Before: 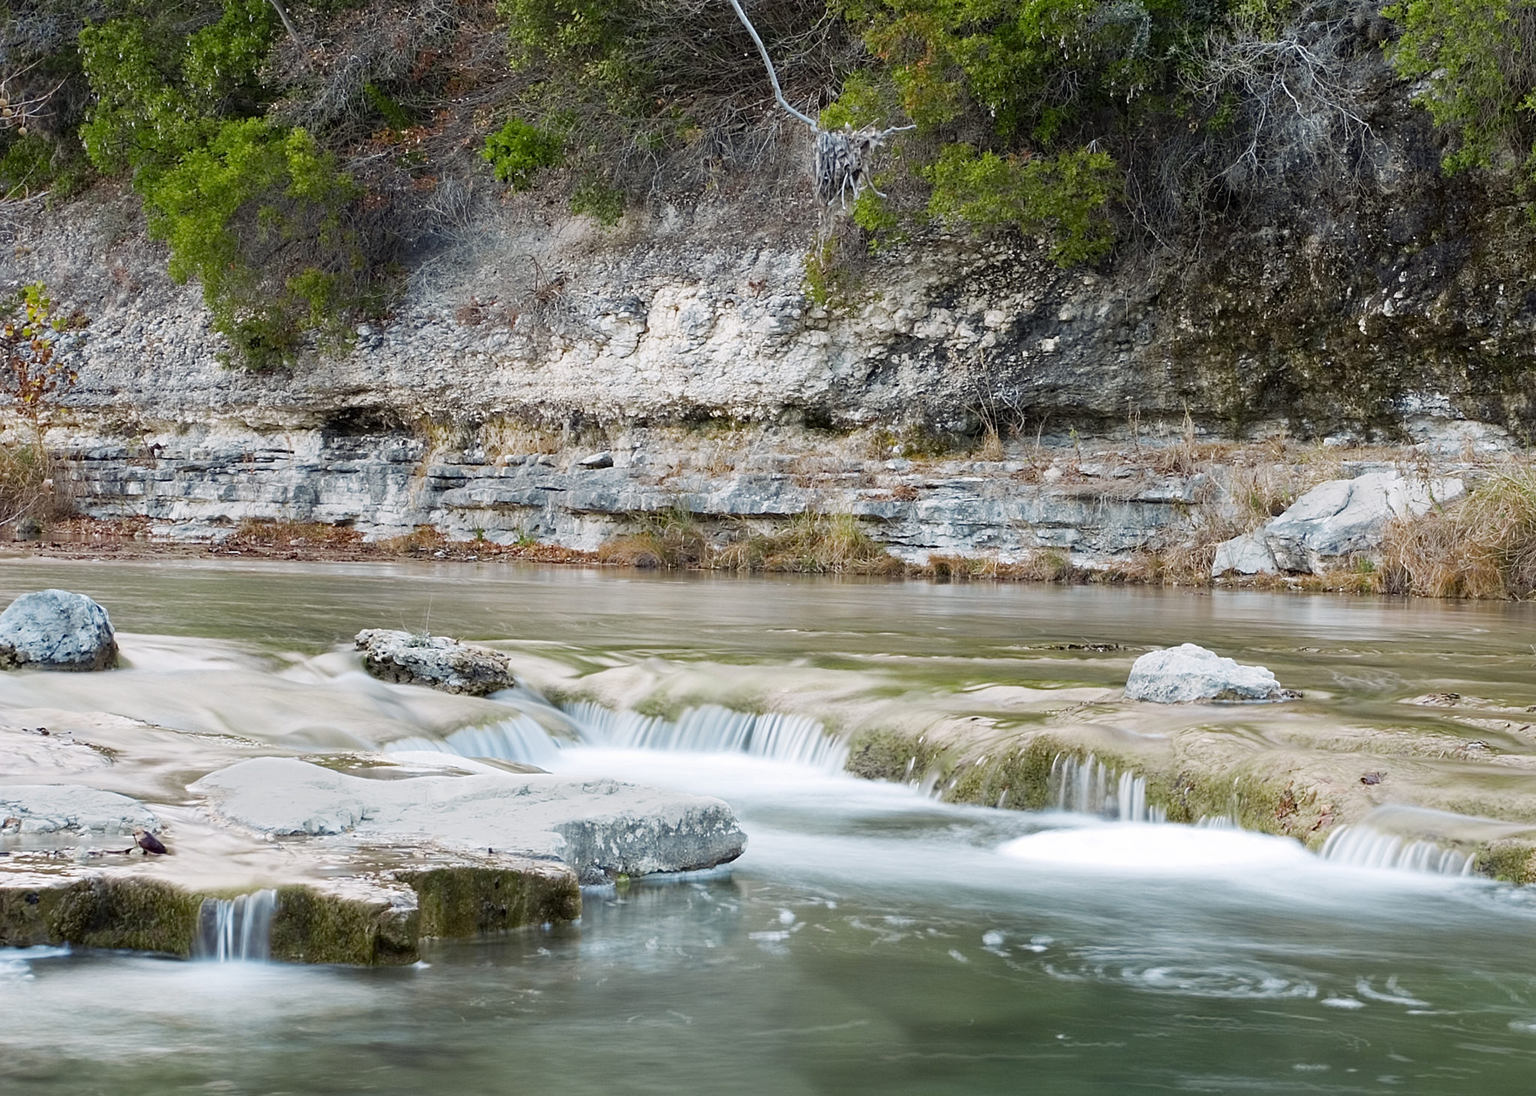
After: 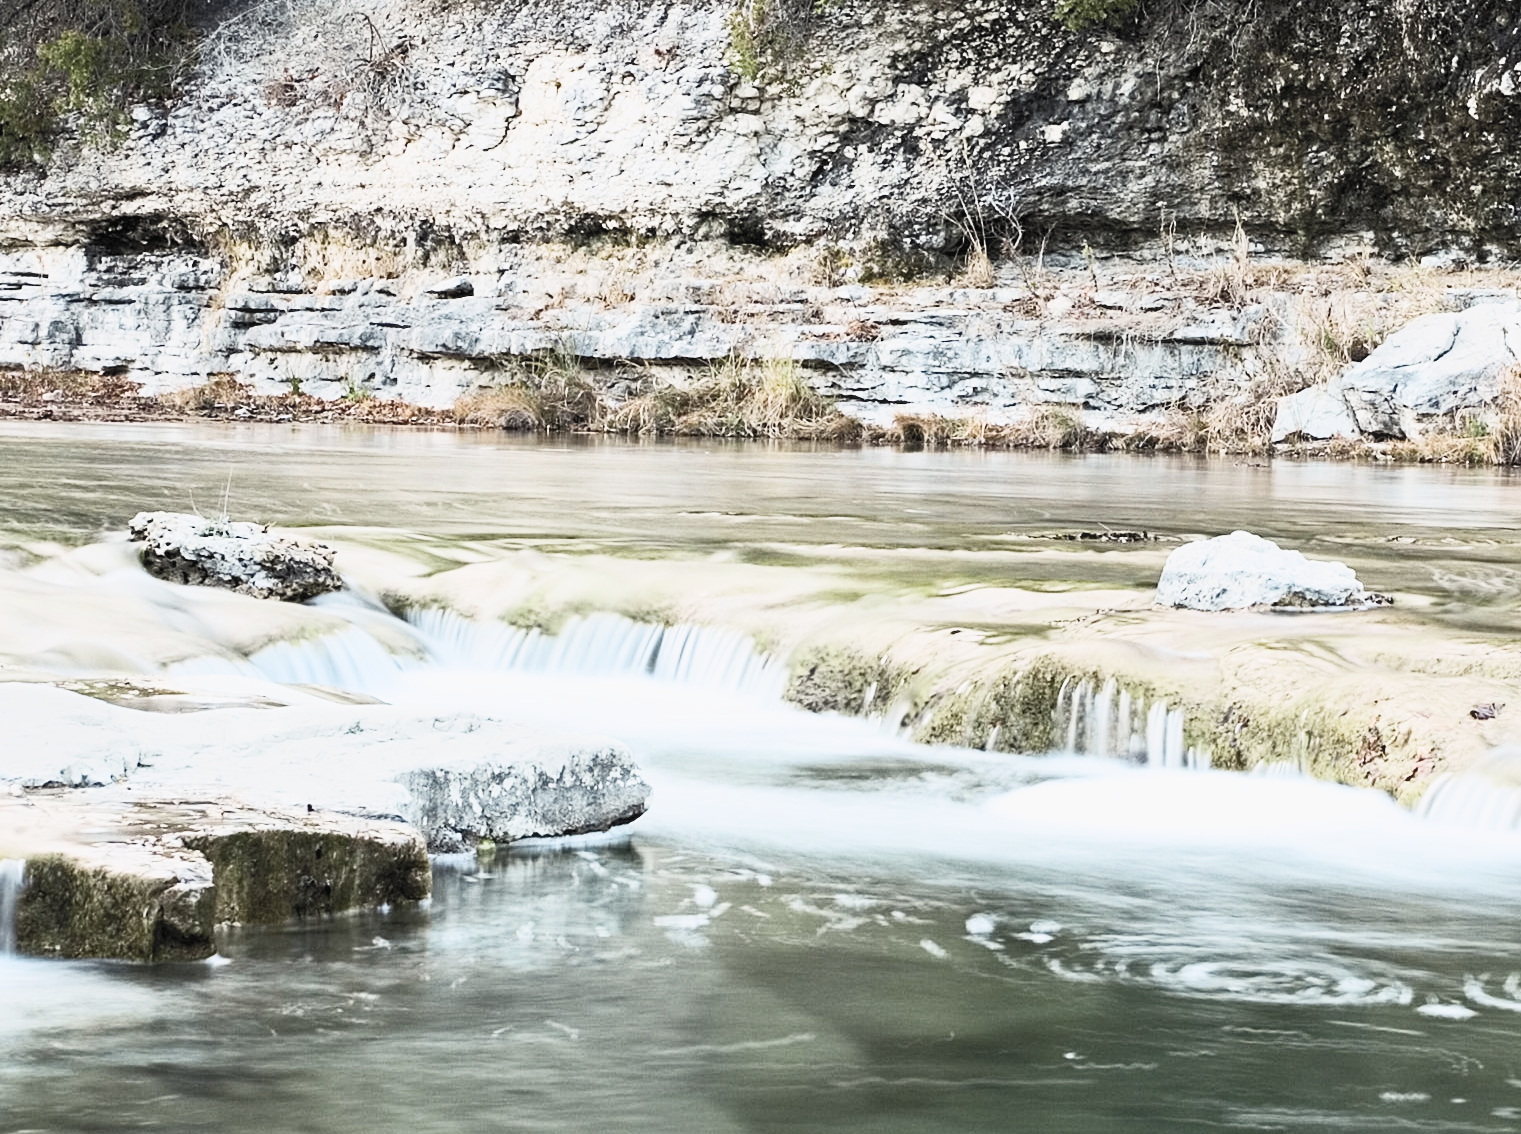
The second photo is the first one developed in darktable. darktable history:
filmic rgb: black relative exposure -7.65 EV, white relative exposure 4.56 EV, hardness 3.61, color science v5 (2021), contrast in shadows safe, contrast in highlights safe
crop: left 16.823%, top 22.393%, right 8.906%
haze removal: strength 0.3, distance 0.245, compatibility mode true, adaptive false
contrast brightness saturation: contrast 0.552, brightness 0.573, saturation -0.325
